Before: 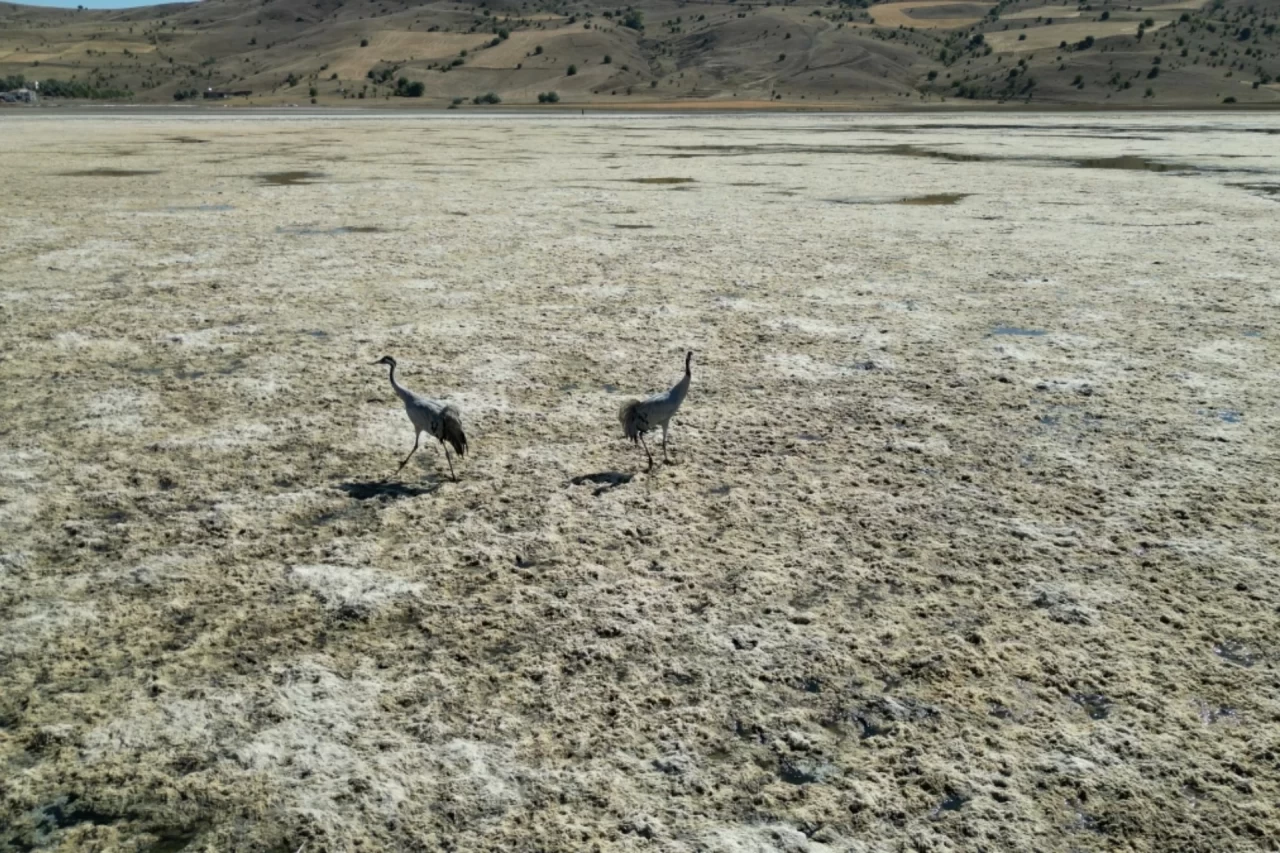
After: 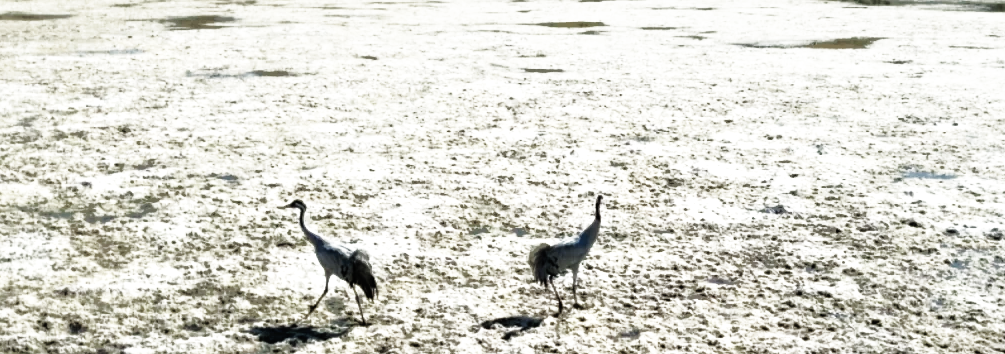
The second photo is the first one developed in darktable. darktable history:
crop: left 7.036%, top 18.398%, right 14.379%, bottom 40.043%
tone equalizer: -8 EV -0.75 EV, -7 EV -0.7 EV, -6 EV -0.6 EV, -5 EV -0.4 EV, -3 EV 0.4 EV, -2 EV 0.6 EV, -1 EV 0.7 EV, +0 EV 0.75 EV, edges refinement/feathering 500, mask exposure compensation -1.57 EV, preserve details no
base curve: curves: ch0 [(0, 0) (0.007, 0.004) (0.027, 0.03) (0.046, 0.07) (0.207, 0.54) (0.442, 0.872) (0.673, 0.972) (1, 1)], preserve colors none
shadows and highlights: shadows 40, highlights -60
color zones: curves: ch0 [(0, 0.5) (0.125, 0.4) (0.25, 0.5) (0.375, 0.4) (0.5, 0.4) (0.625, 0.6) (0.75, 0.6) (0.875, 0.5)]; ch1 [(0, 0.35) (0.125, 0.45) (0.25, 0.35) (0.375, 0.35) (0.5, 0.35) (0.625, 0.35) (0.75, 0.45) (0.875, 0.35)]; ch2 [(0, 0.6) (0.125, 0.5) (0.25, 0.5) (0.375, 0.6) (0.5, 0.6) (0.625, 0.5) (0.75, 0.5) (0.875, 0.5)]
local contrast: mode bilateral grid, contrast 20, coarseness 50, detail 120%, midtone range 0.2
